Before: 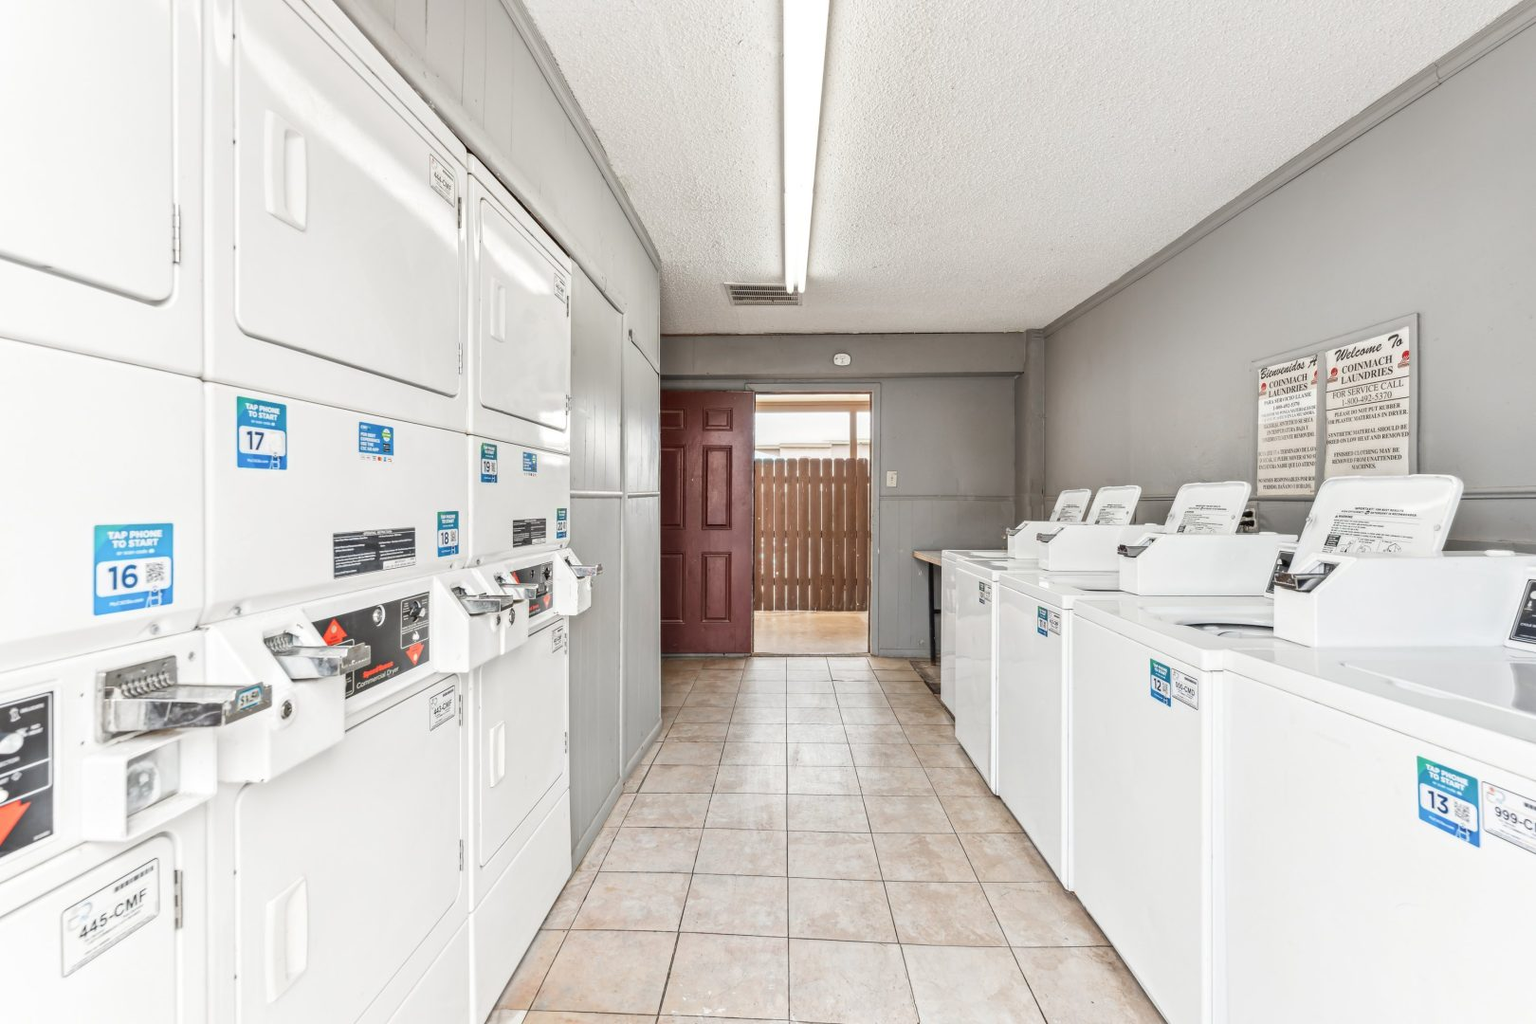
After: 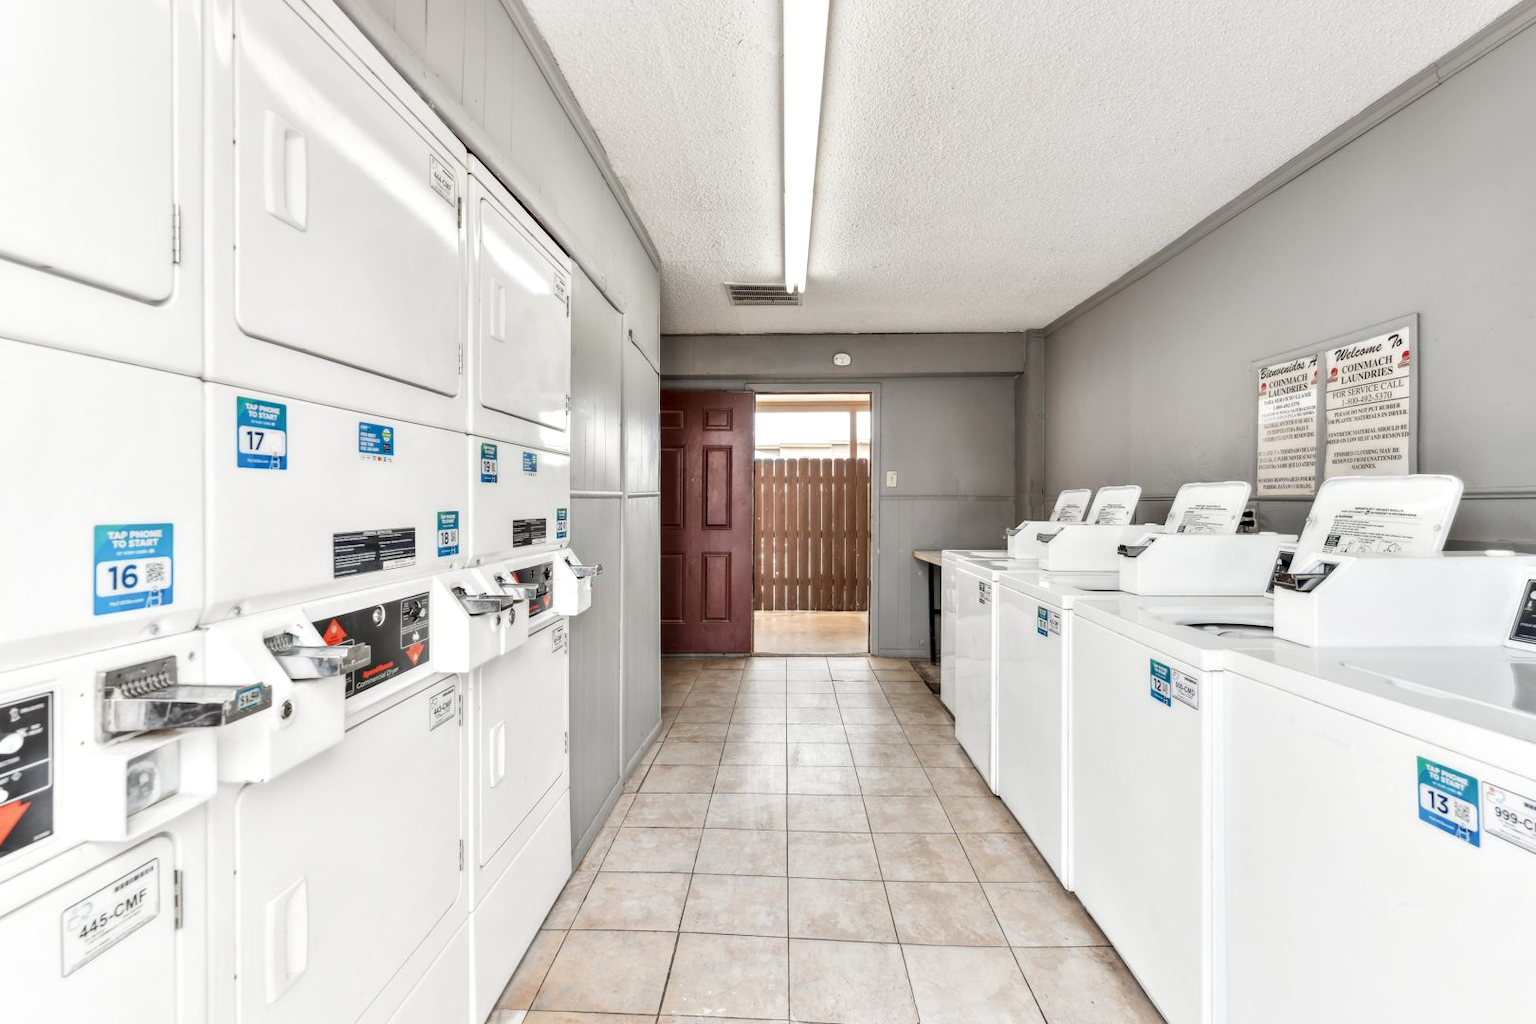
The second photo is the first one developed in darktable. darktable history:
contrast equalizer: octaves 7, y [[0.514, 0.573, 0.581, 0.508, 0.5, 0.5], [0.5 ×6], [0.5 ×6], [0 ×6], [0 ×6]]
